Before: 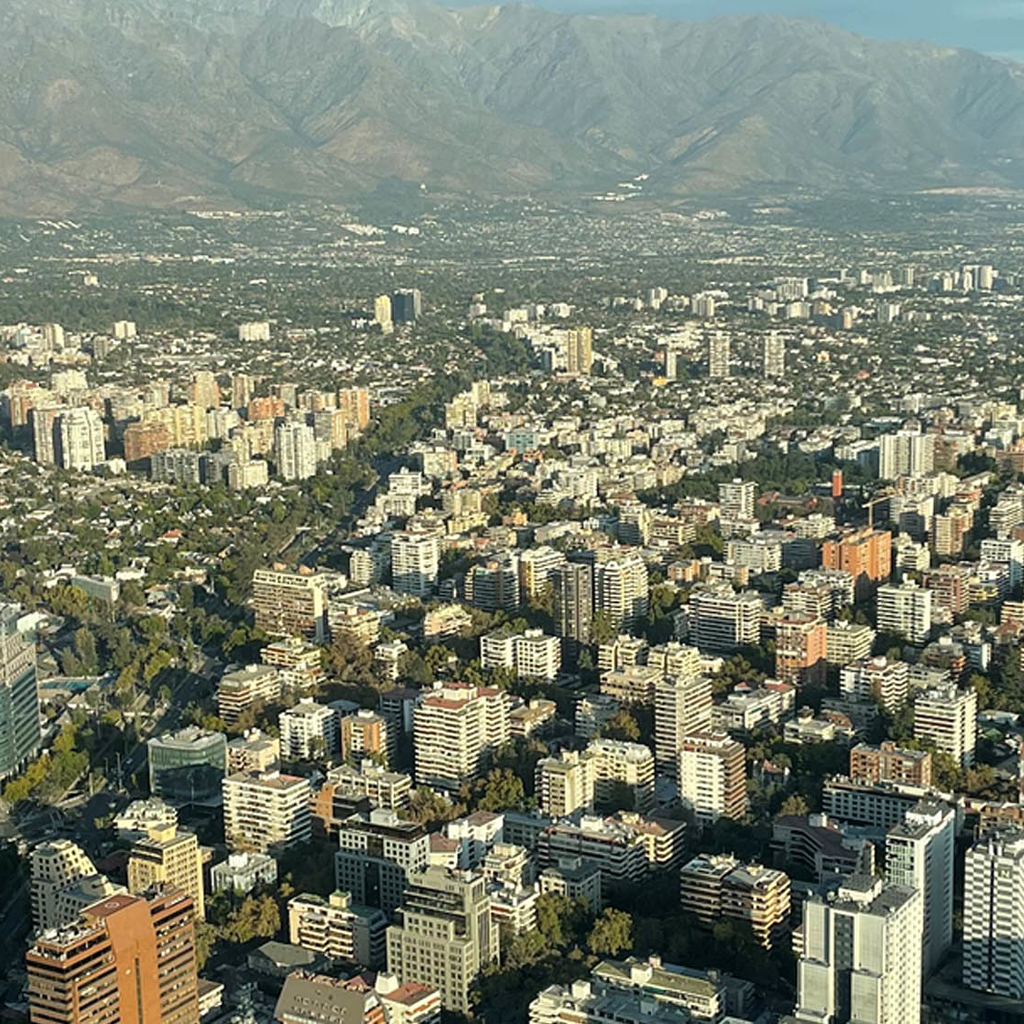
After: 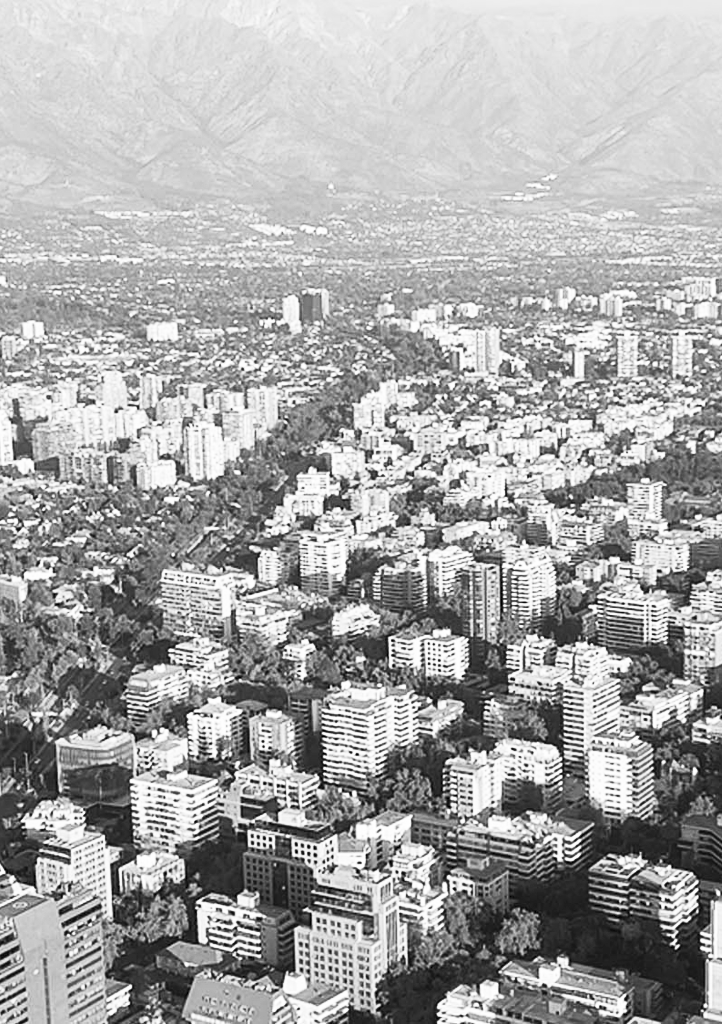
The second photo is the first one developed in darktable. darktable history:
contrast brightness saturation: contrast 0.393, brightness 0.52
crop and rotate: left 9.047%, right 20.384%
color calibration: output gray [0.21, 0.42, 0.37, 0], gray › normalize channels true, x 0.37, y 0.382, temperature 4314.85 K, gamut compression 0.019
